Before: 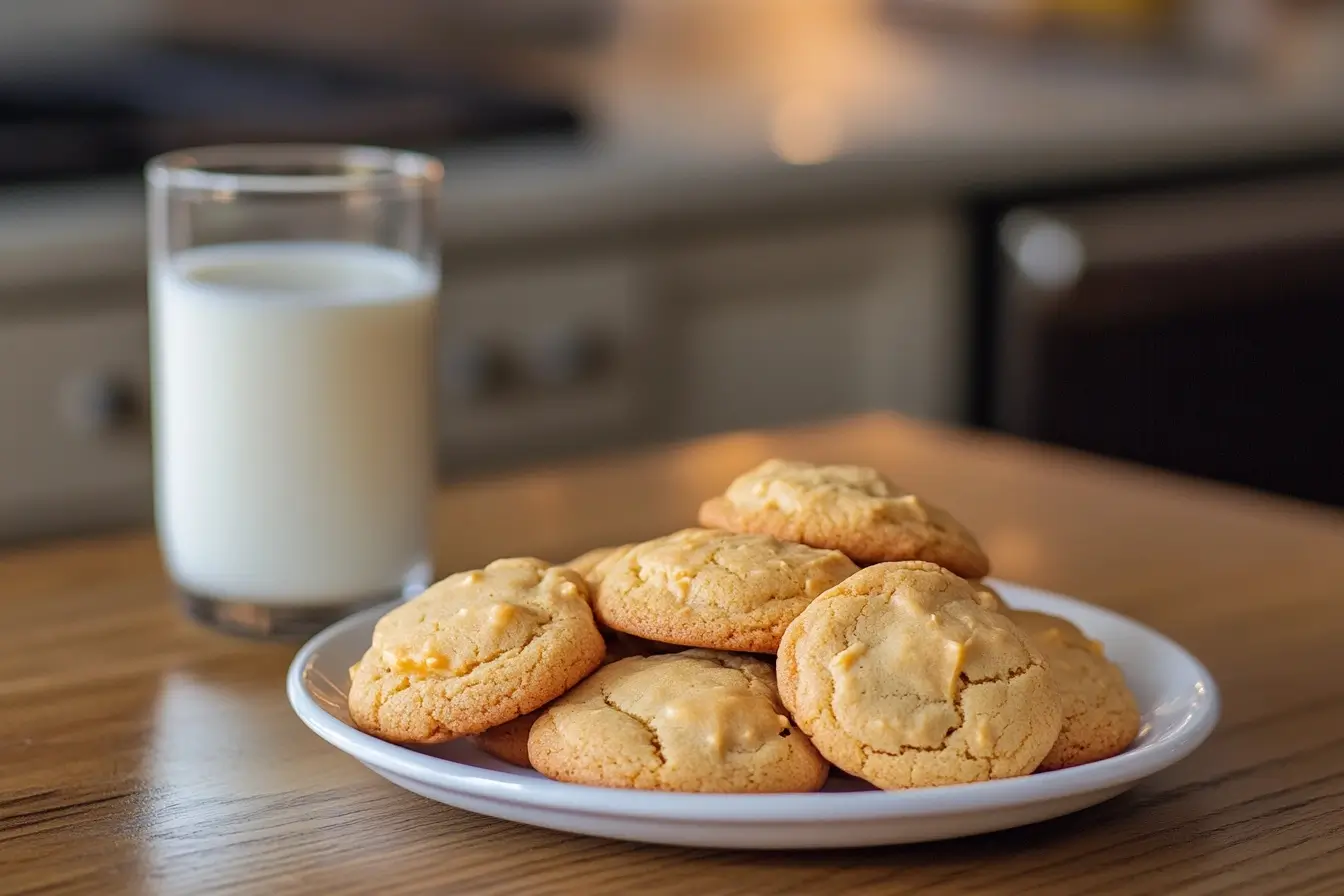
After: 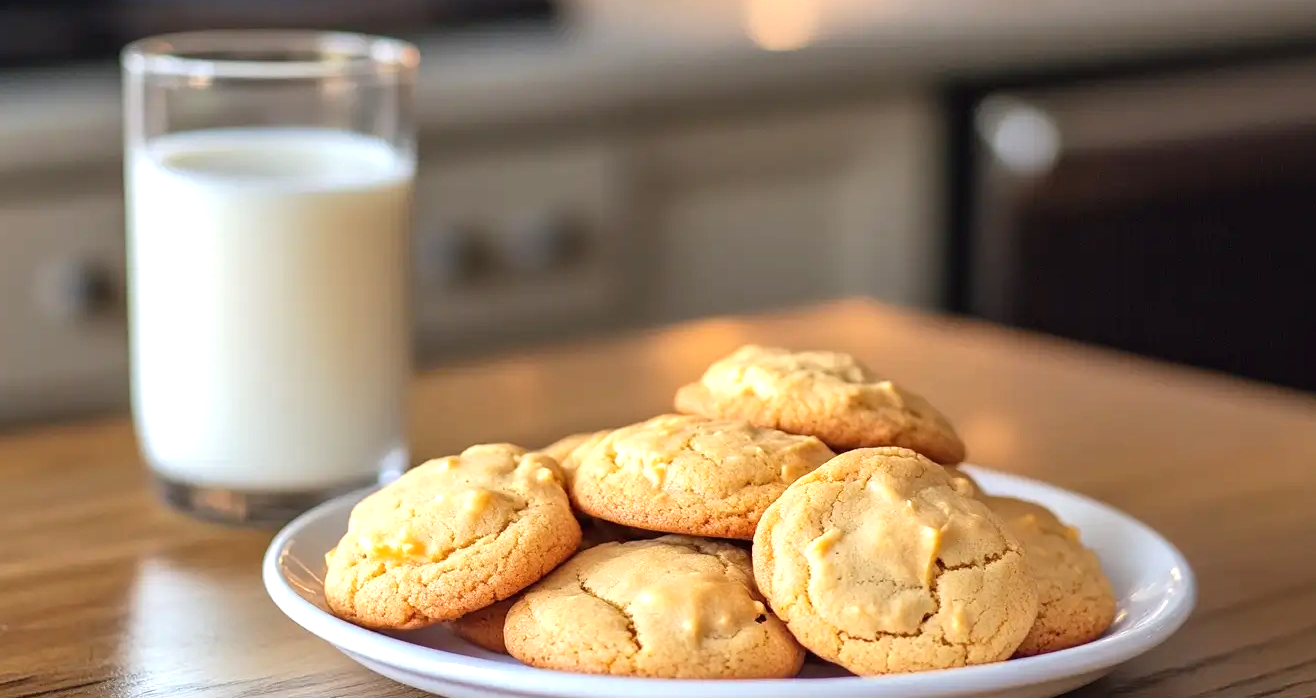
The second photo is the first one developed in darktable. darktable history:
exposure: exposure 0.722 EV, compensate highlight preservation false
crop and rotate: left 1.814%, top 12.818%, right 0.25%, bottom 9.225%
